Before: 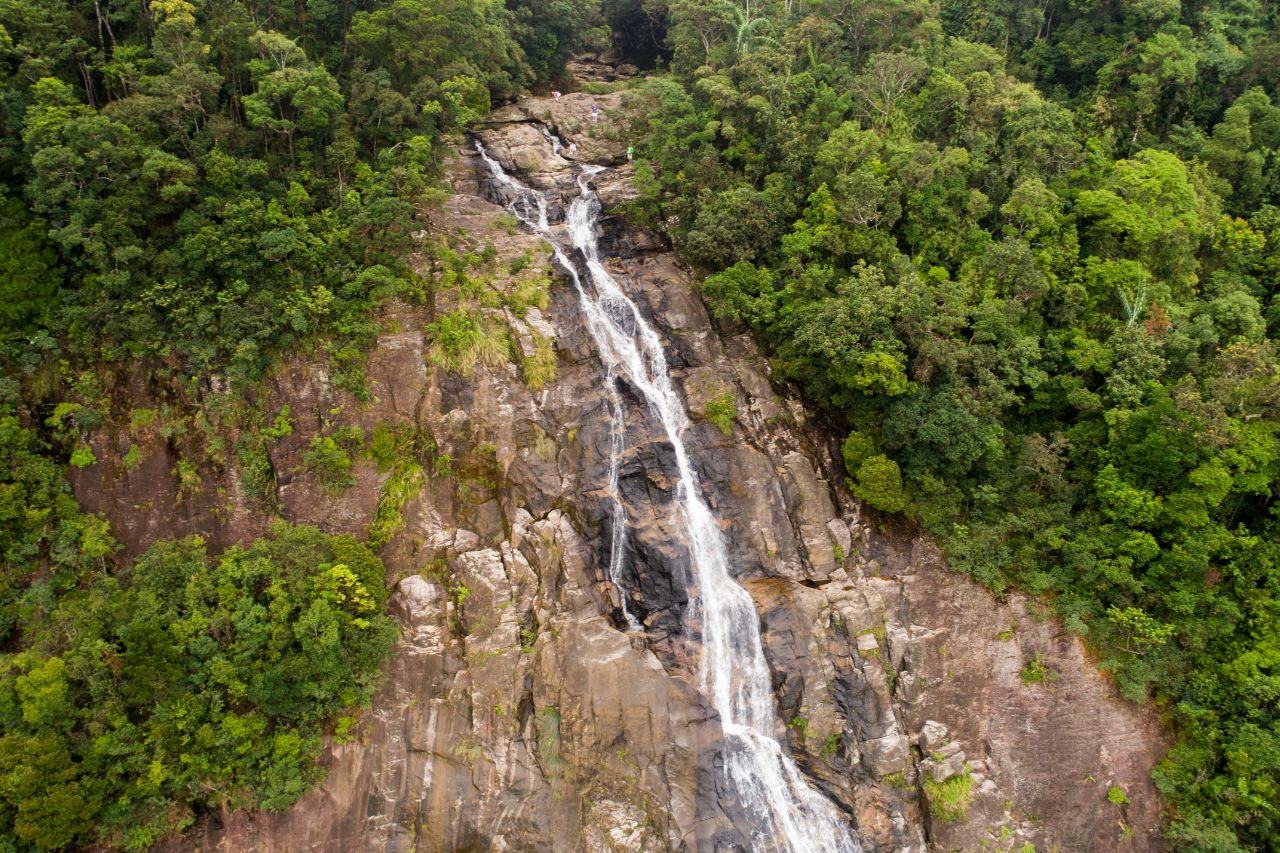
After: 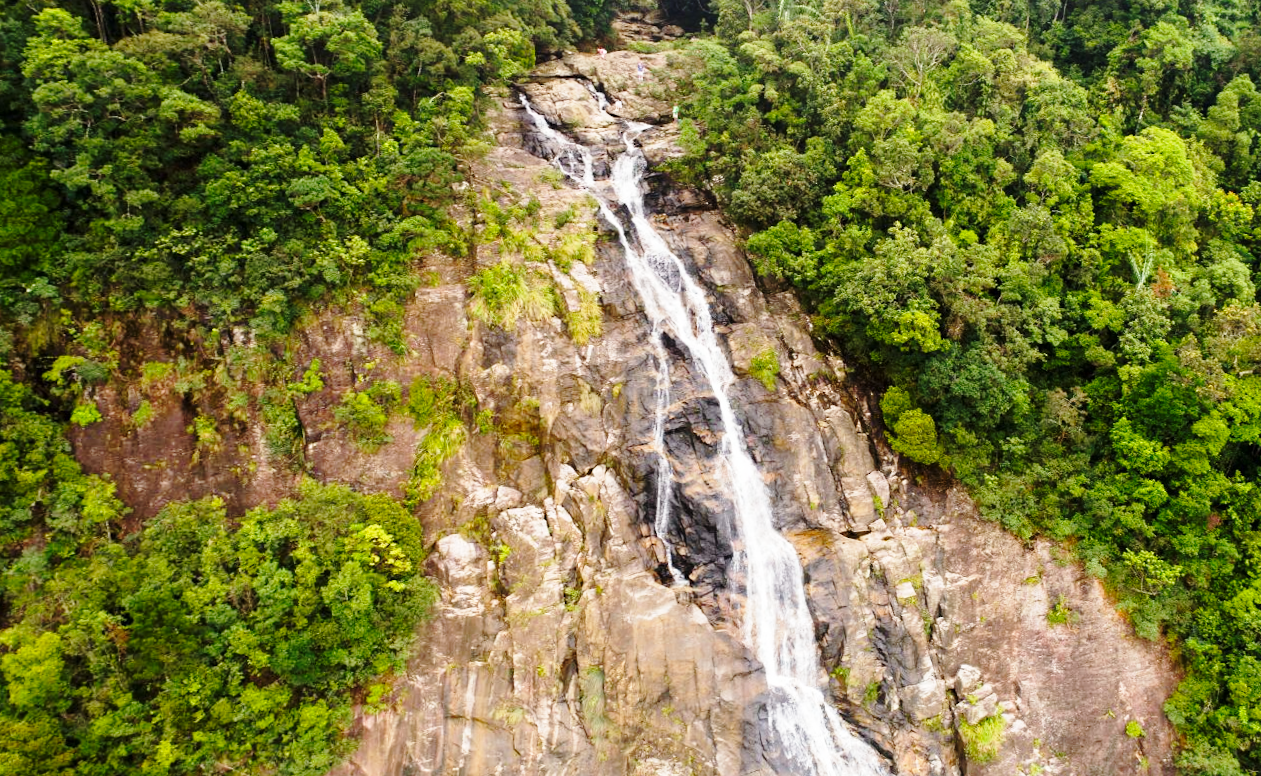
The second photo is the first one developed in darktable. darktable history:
base curve: curves: ch0 [(0, 0) (0.028, 0.03) (0.121, 0.232) (0.46, 0.748) (0.859, 0.968) (1, 1)], preserve colors none
rotate and perspective: rotation -0.013°, lens shift (vertical) -0.027, lens shift (horizontal) 0.178, crop left 0.016, crop right 0.989, crop top 0.082, crop bottom 0.918
sharpen: radius 5.325, amount 0.312, threshold 26.433
